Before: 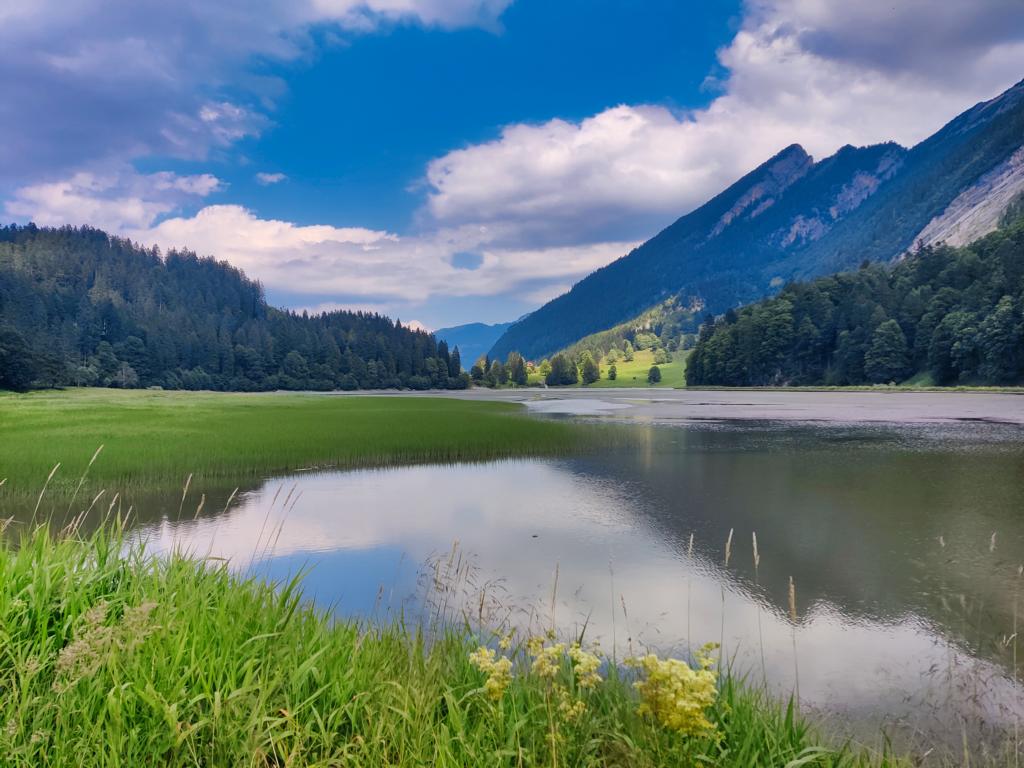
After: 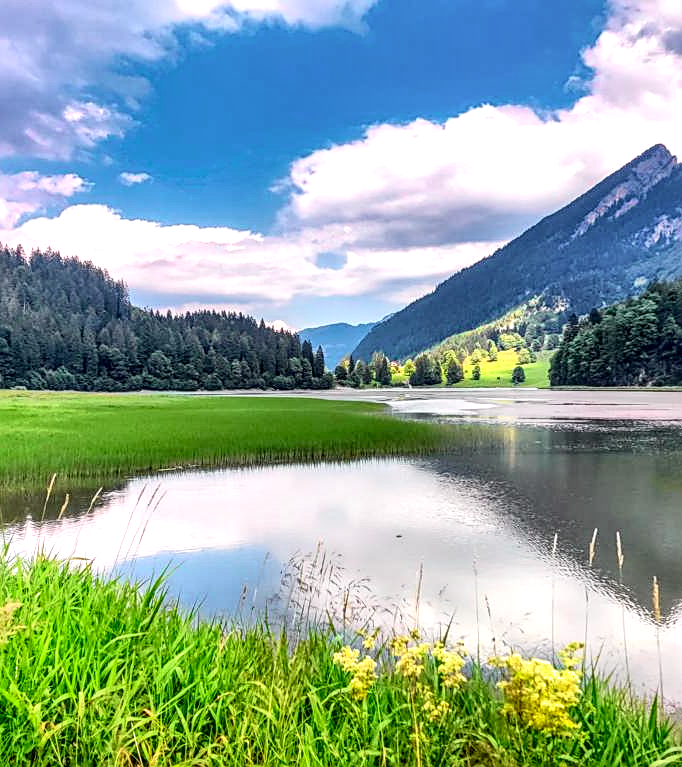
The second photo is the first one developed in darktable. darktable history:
sharpen: on, module defaults
local contrast: highlights 0%, shadows 0%, detail 182%
shadows and highlights: on, module defaults
crop and rotate: left 13.342%, right 19.991%
exposure: exposure 0.74 EV, compensate highlight preservation false
tone curve: curves: ch0 [(0, 0.014) (0.17, 0.099) (0.398, 0.423) (0.725, 0.828) (0.872, 0.918) (1, 0.981)]; ch1 [(0, 0) (0.402, 0.36) (0.489, 0.491) (0.5, 0.503) (0.515, 0.52) (0.545, 0.572) (0.615, 0.662) (0.701, 0.725) (1, 1)]; ch2 [(0, 0) (0.42, 0.458) (0.485, 0.499) (0.503, 0.503) (0.531, 0.542) (0.561, 0.594) (0.644, 0.694) (0.717, 0.753) (1, 0.991)], color space Lab, independent channels
